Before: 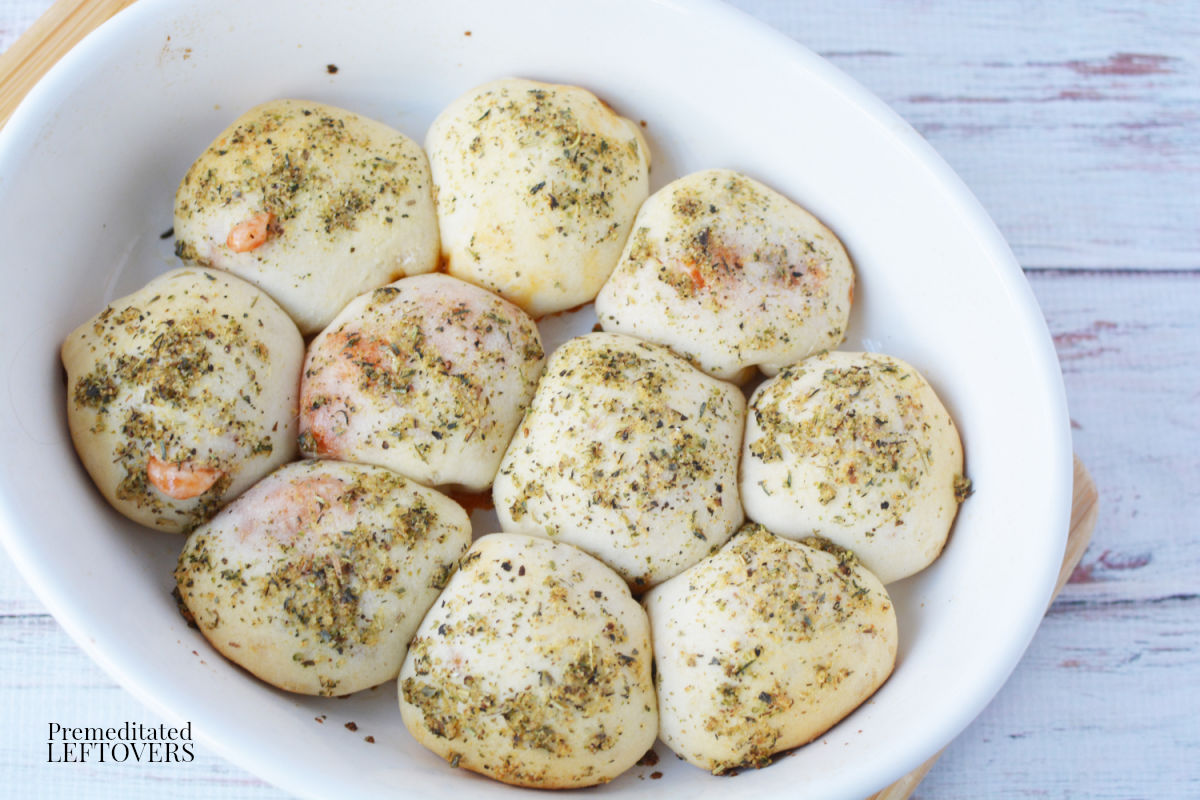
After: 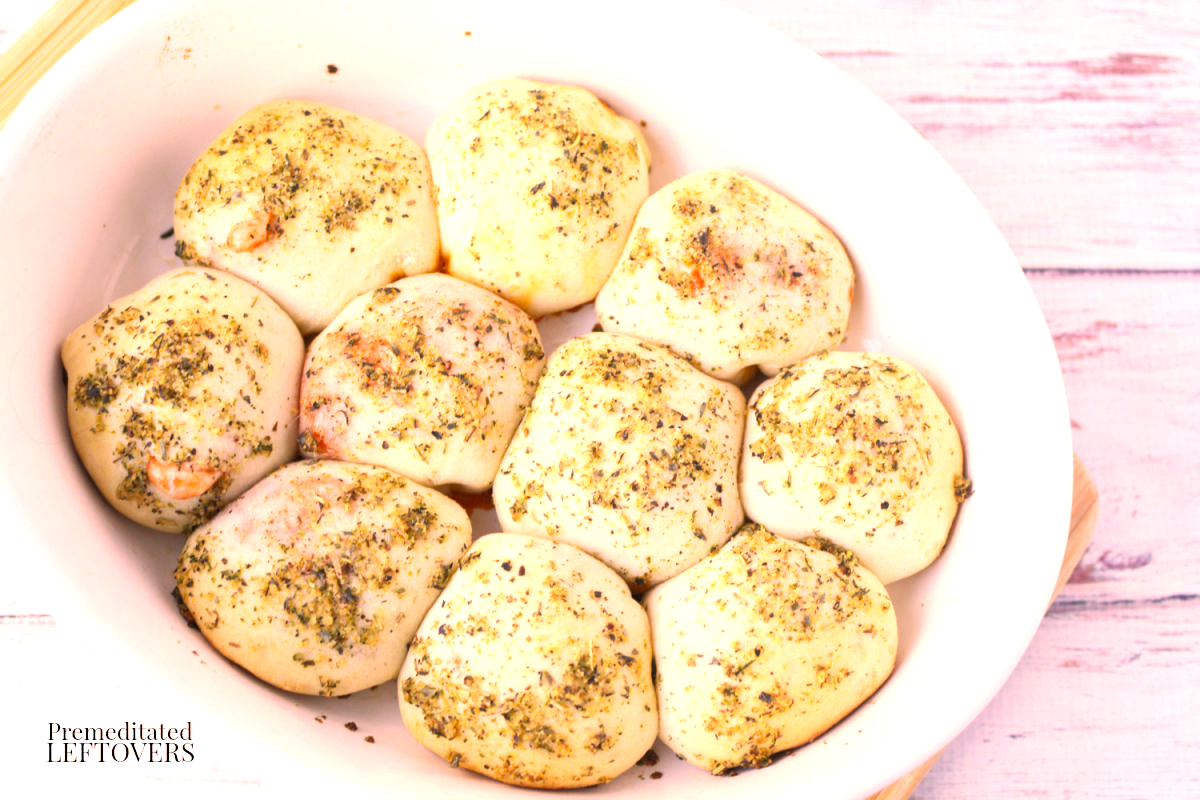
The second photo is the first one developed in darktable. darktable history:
tone equalizer: -8 EV -0.722 EV, -7 EV -0.69 EV, -6 EV -0.638 EV, -5 EV -0.414 EV, -3 EV 0.404 EV, -2 EV 0.6 EV, -1 EV 0.677 EV, +0 EV 0.723 EV
color correction: highlights a* 22.13, highlights b* 22.37
